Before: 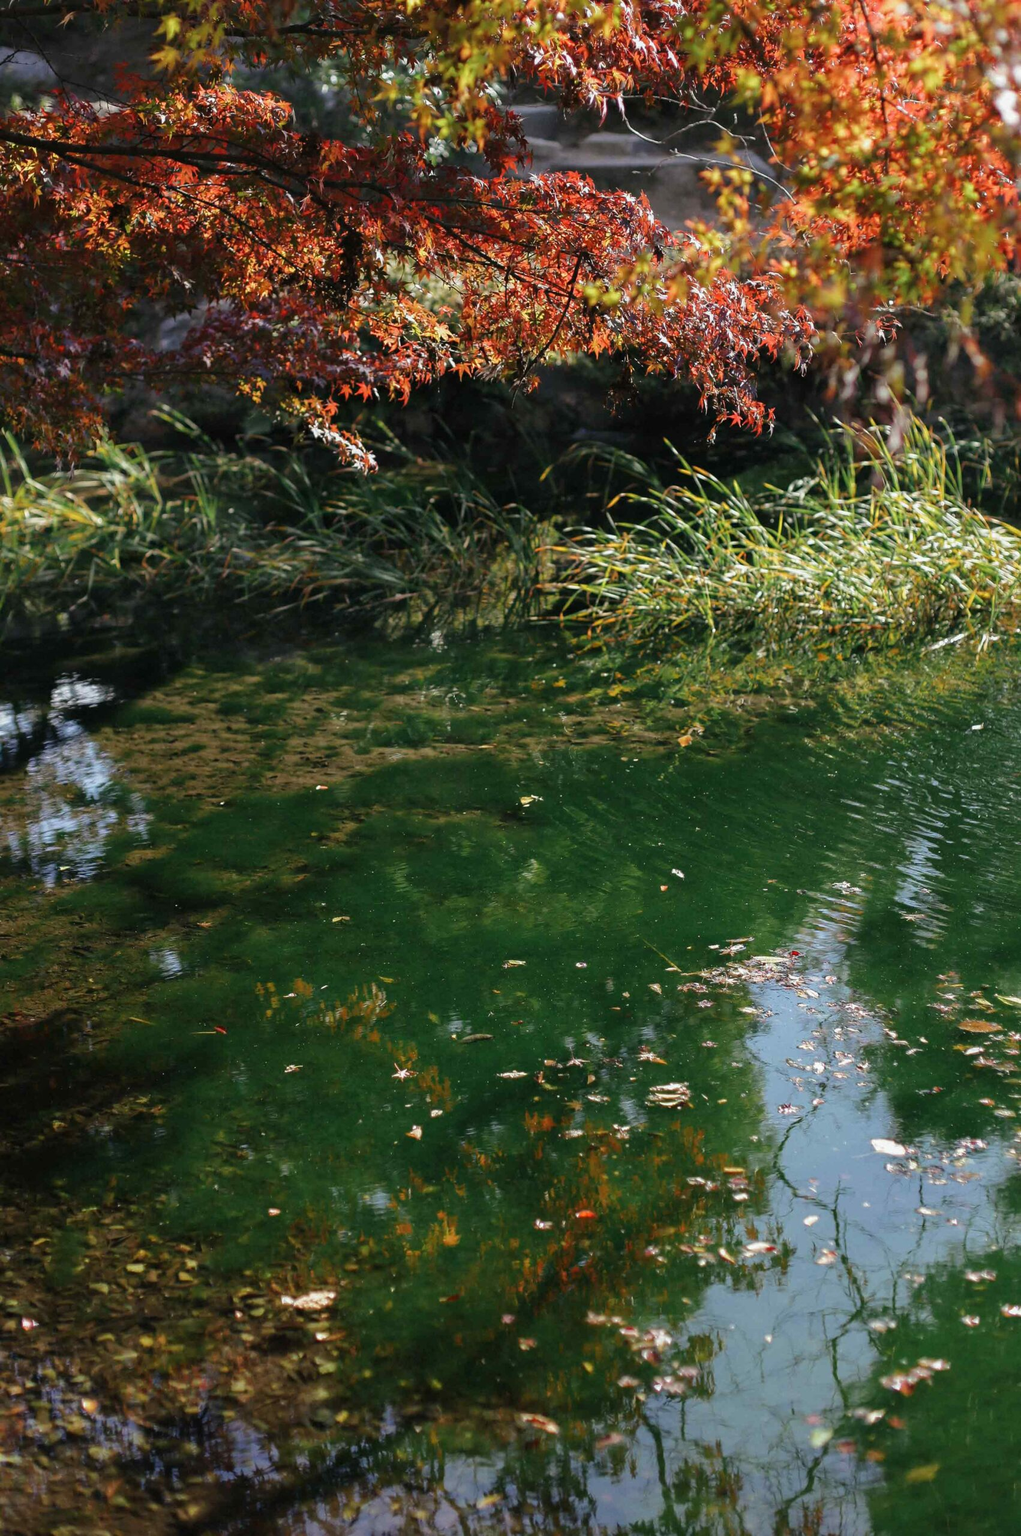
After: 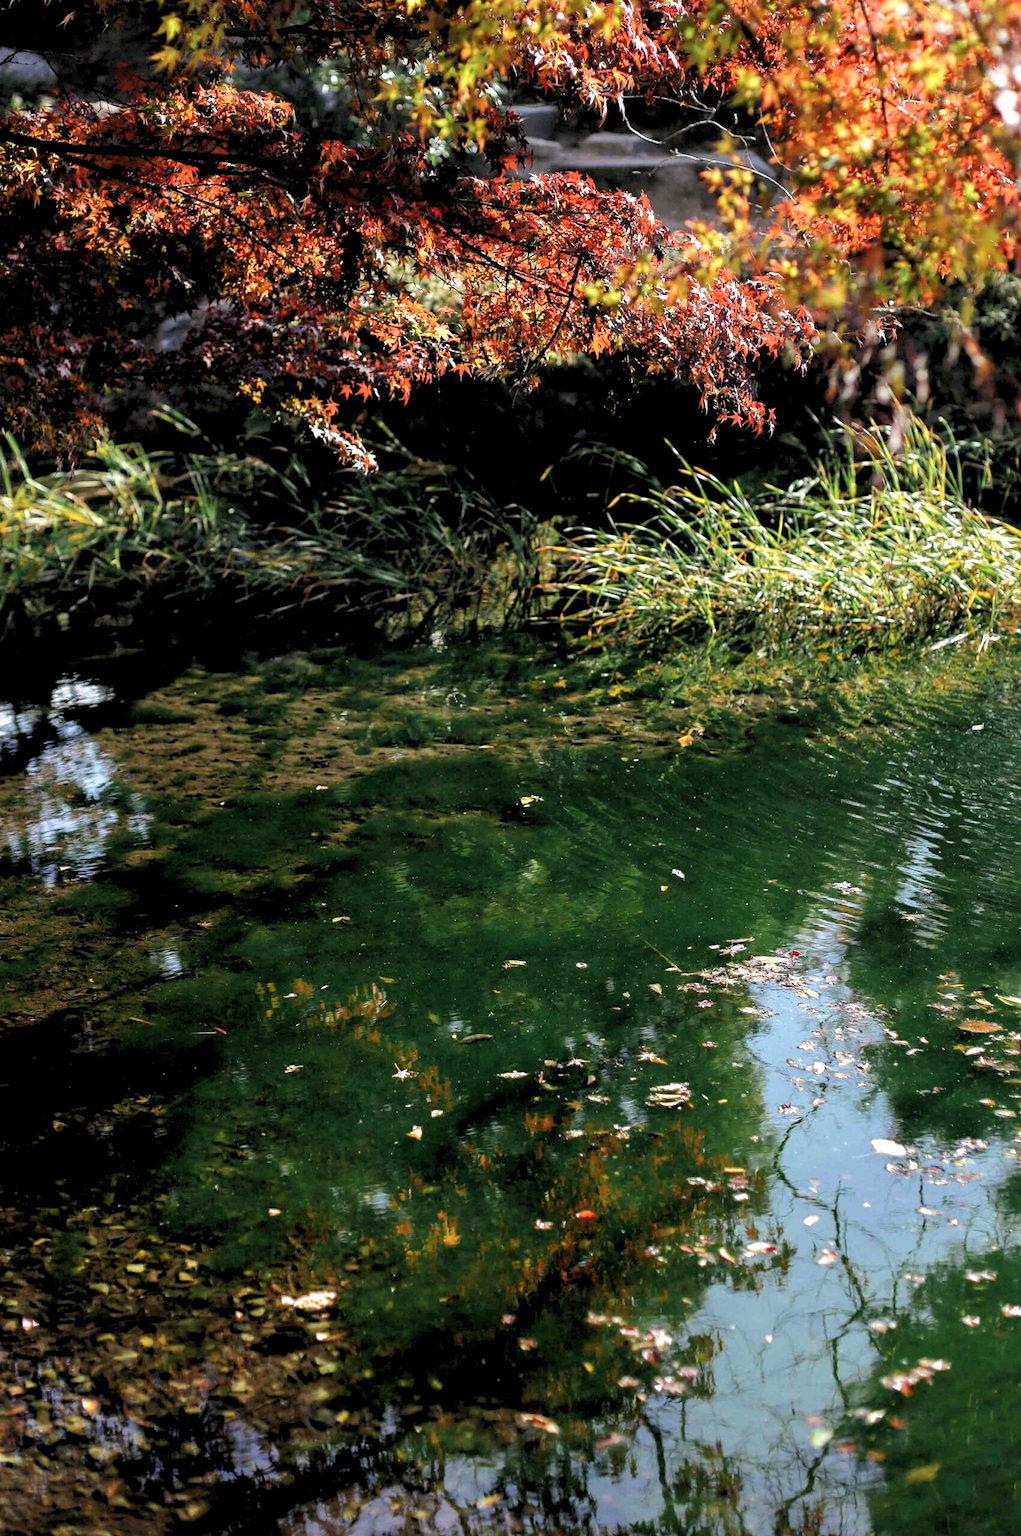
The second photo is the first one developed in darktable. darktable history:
rgb levels: levels [[0.013, 0.434, 0.89], [0, 0.5, 1], [0, 0.5, 1]]
white balance: emerald 1
tone equalizer: -8 EV -0.417 EV, -7 EV -0.389 EV, -6 EV -0.333 EV, -5 EV -0.222 EV, -3 EV 0.222 EV, -2 EV 0.333 EV, -1 EV 0.389 EV, +0 EV 0.417 EV, edges refinement/feathering 500, mask exposure compensation -1.57 EV, preserve details no
